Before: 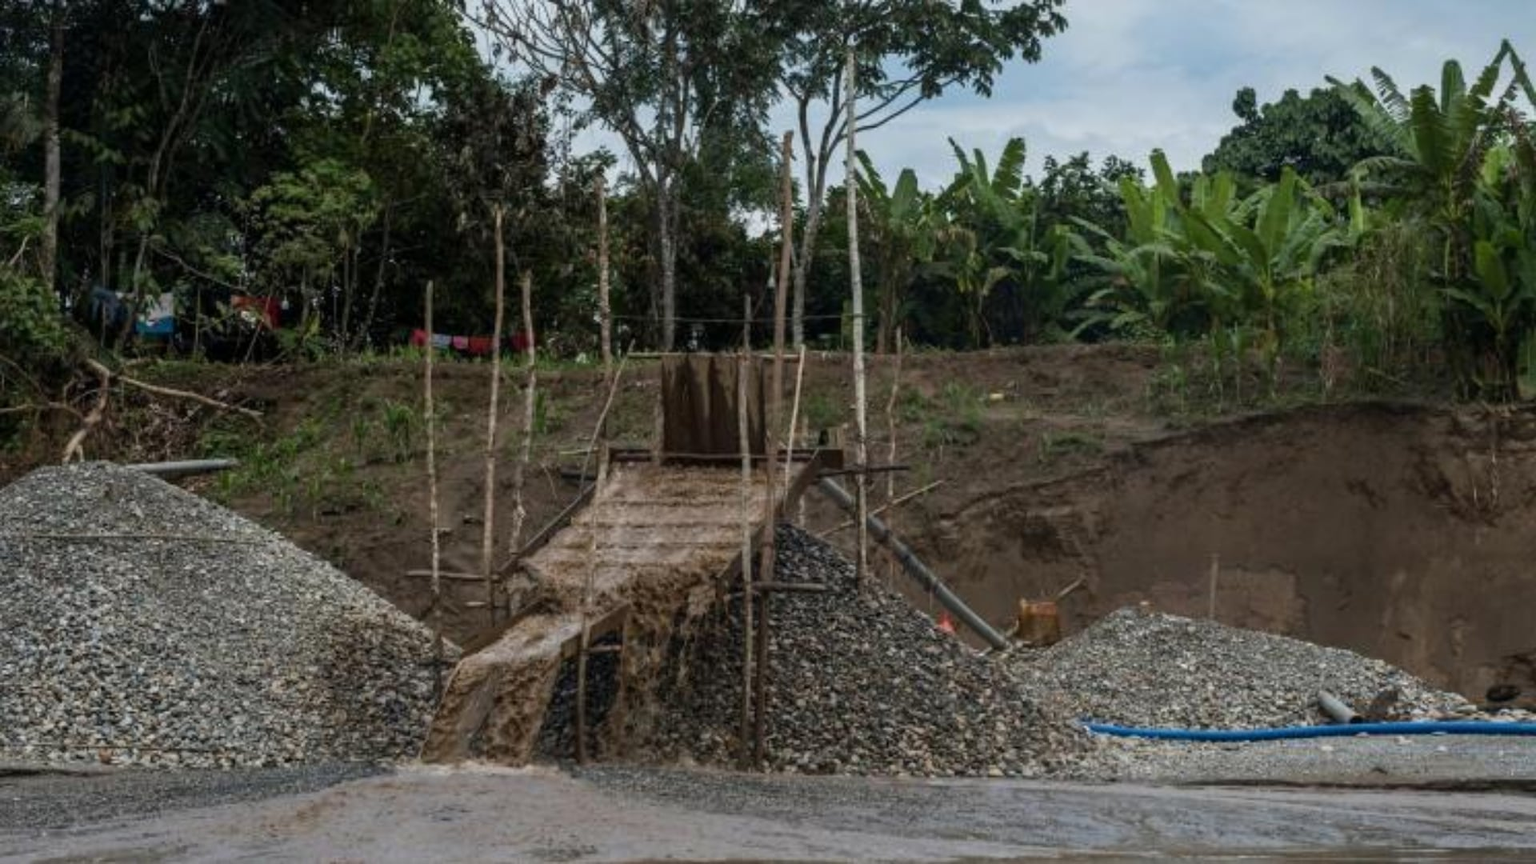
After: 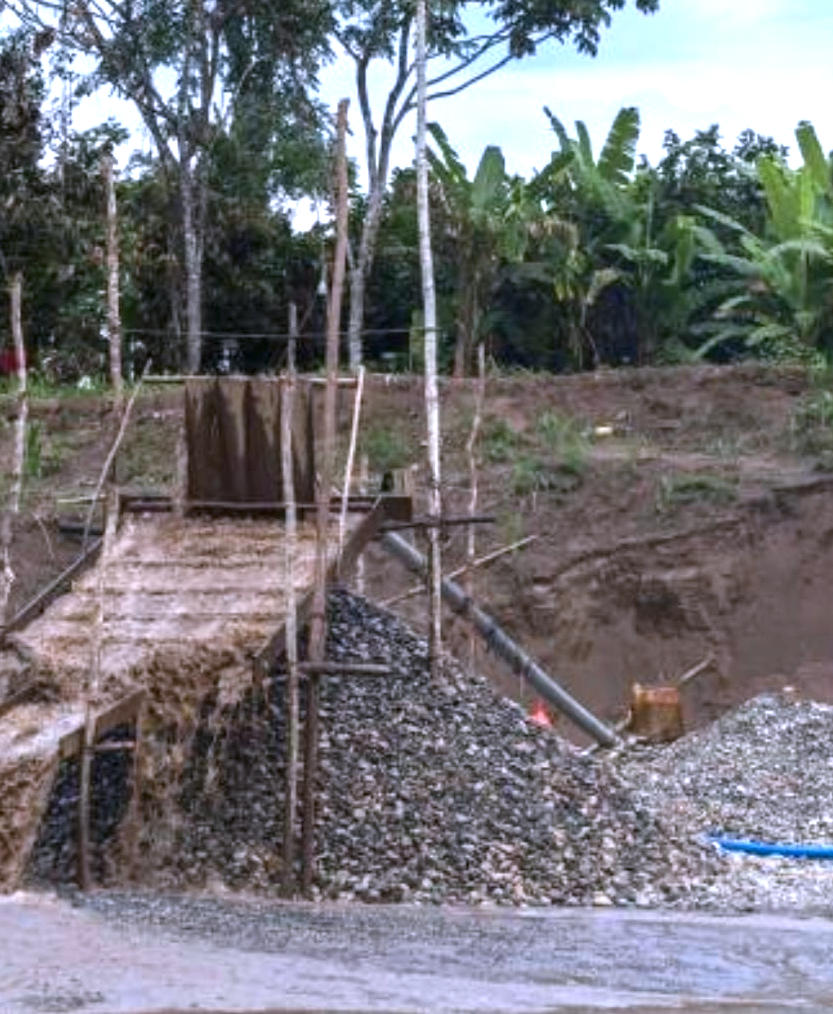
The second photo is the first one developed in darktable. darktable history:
crop: left 33.452%, top 6.025%, right 23.155%
color calibration: output R [1.063, -0.012, -0.003, 0], output B [-0.079, 0.047, 1, 0], illuminant custom, x 0.389, y 0.387, temperature 3838.64 K
exposure: black level correction 0, exposure 1.1 EV, compensate exposure bias true, compensate highlight preservation false
